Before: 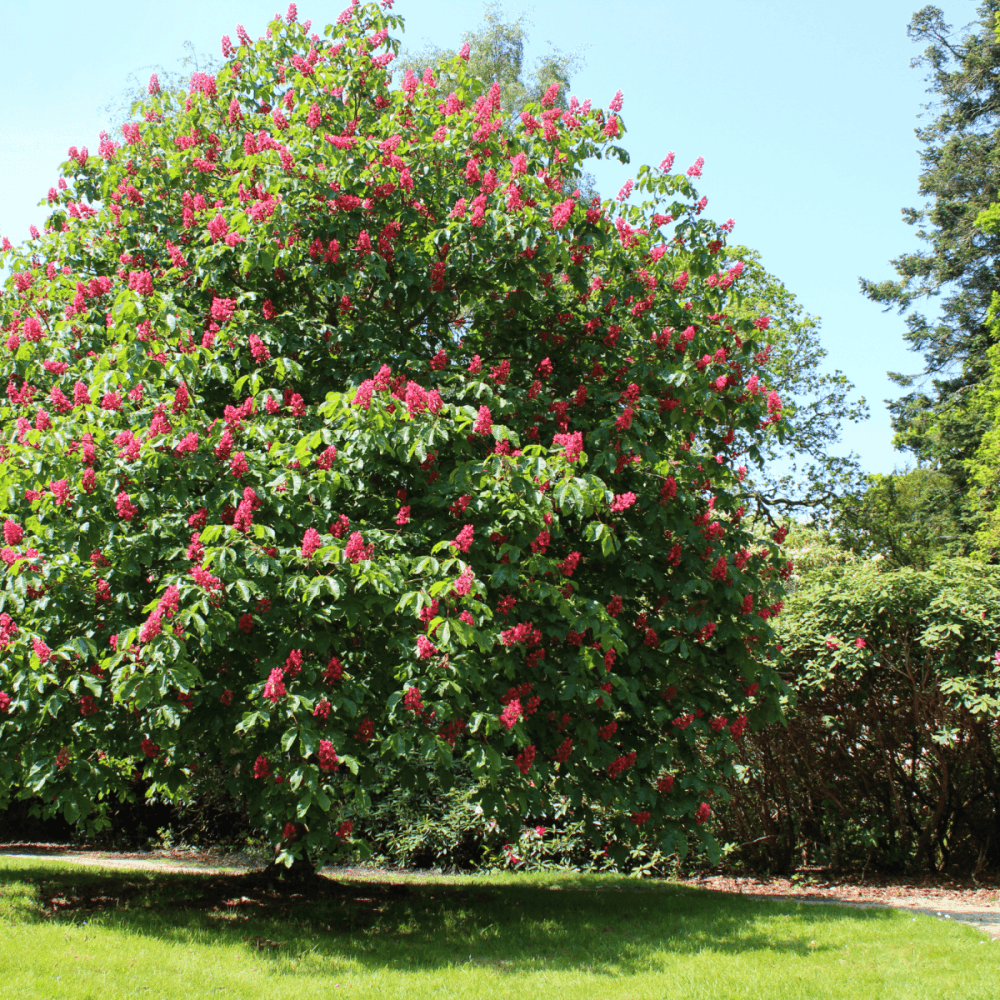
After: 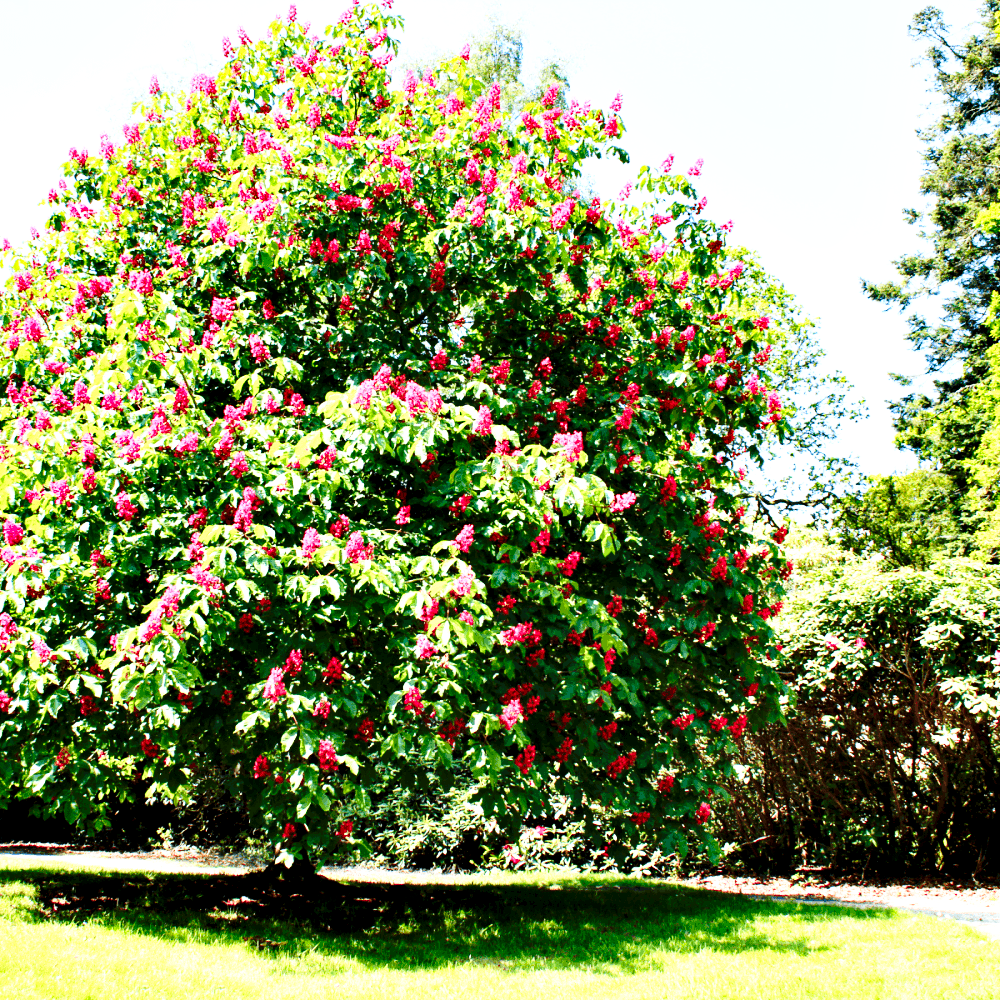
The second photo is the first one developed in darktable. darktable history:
contrast equalizer: y [[0.6 ×6], [0.55 ×6], [0 ×6], [0 ×6], [0 ×6]]
exposure: exposure 0.562 EV, compensate highlight preservation false
contrast brightness saturation: contrast 0.08, saturation 0.195
base curve: curves: ch0 [(0, 0) (0.028, 0.03) (0.121, 0.232) (0.46, 0.748) (0.859, 0.968) (1, 1)], preserve colors none
